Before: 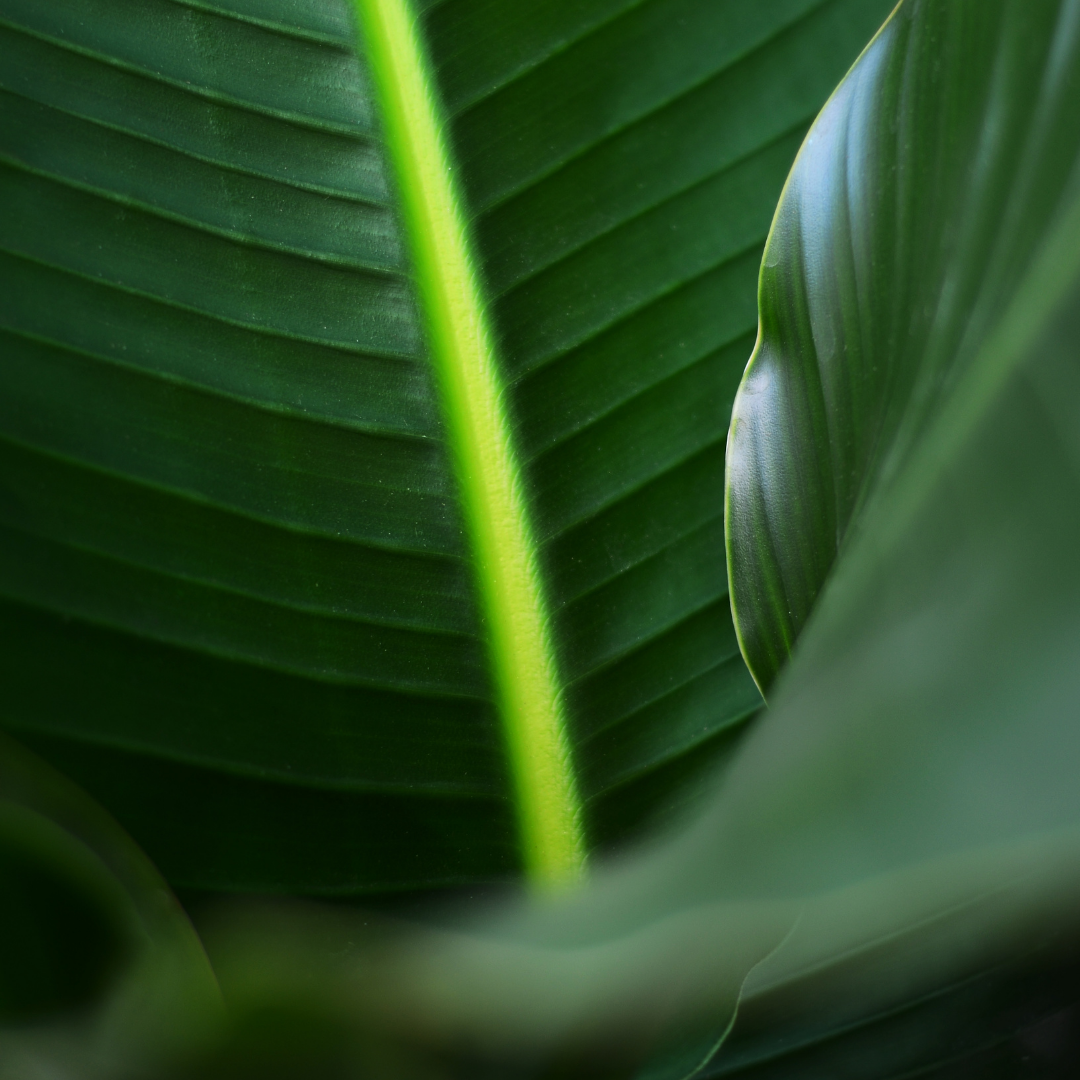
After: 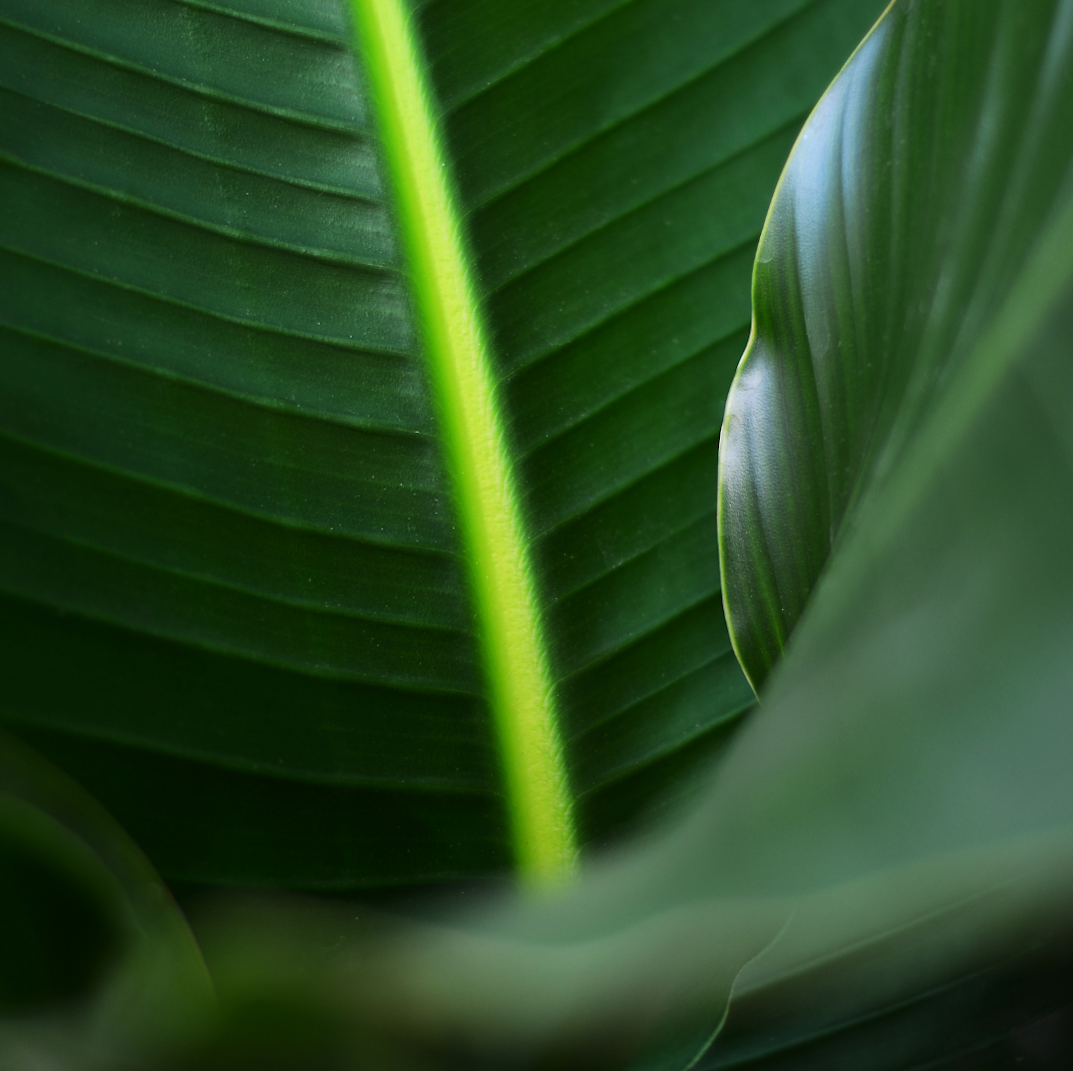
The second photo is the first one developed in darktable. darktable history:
tone equalizer: on, module defaults
rotate and perspective: rotation 0.192°, lens shift (horizontal) -0.015, crop left 0.005, crop right 0.996, crop top 0.006, crop bottom 0.99
